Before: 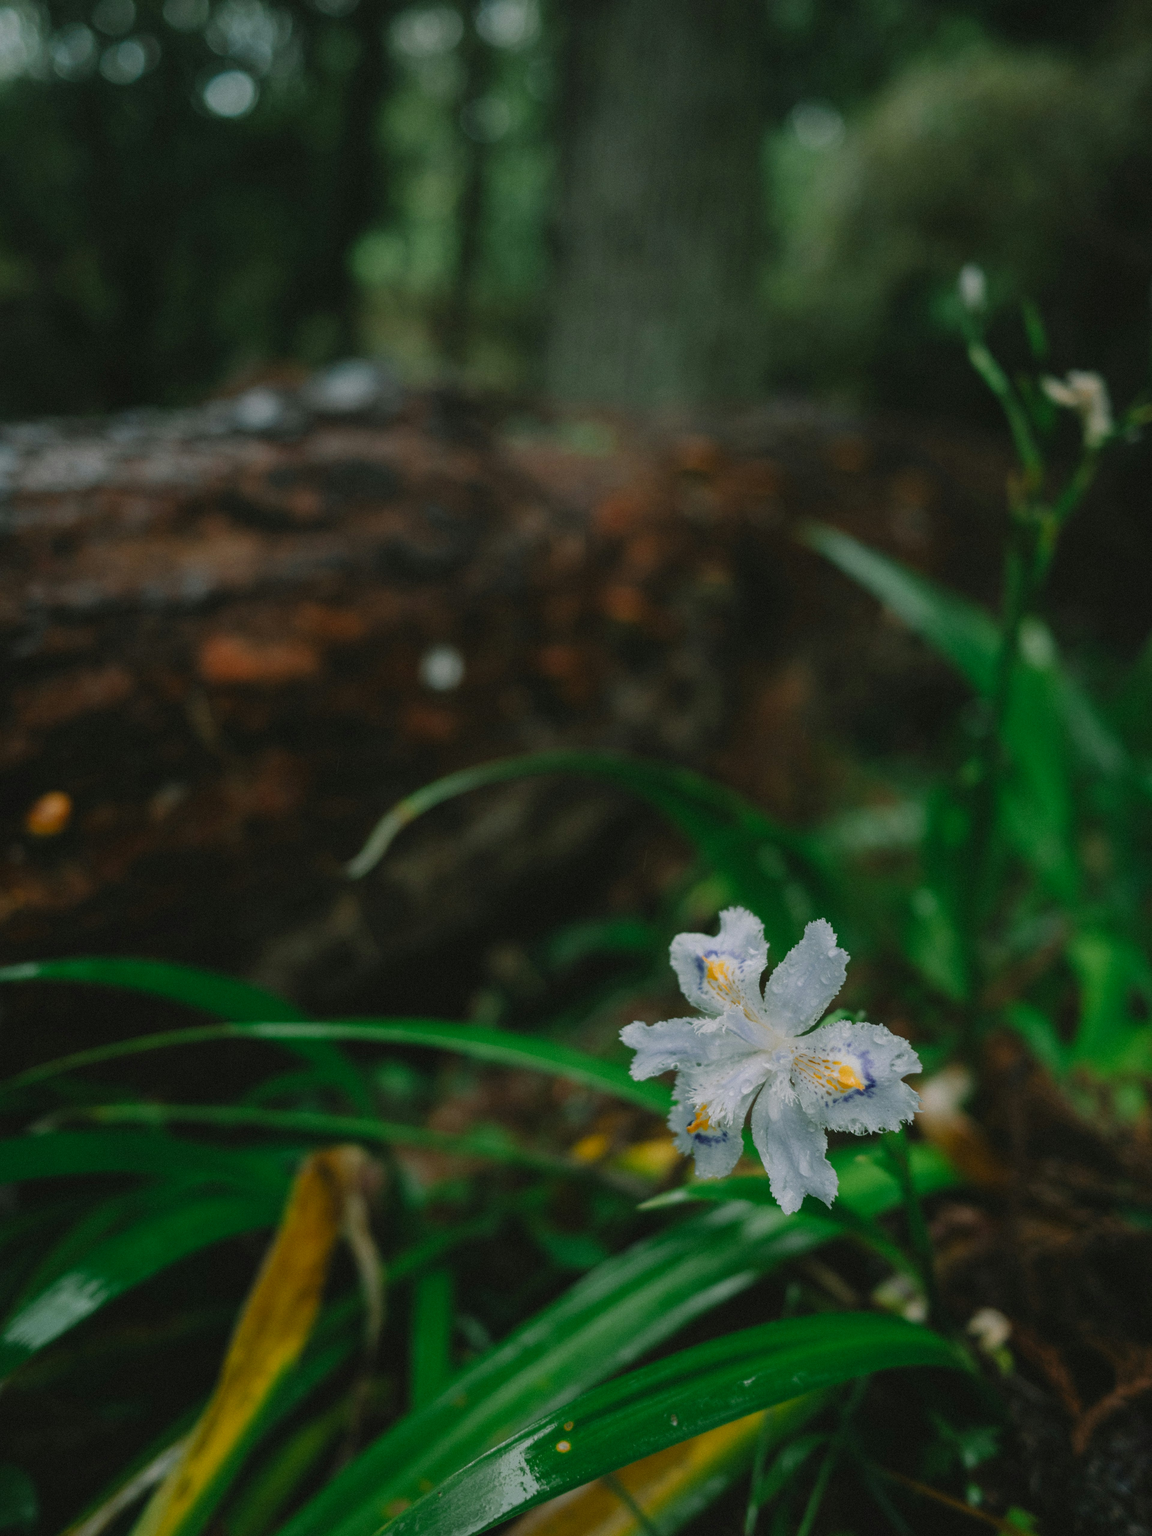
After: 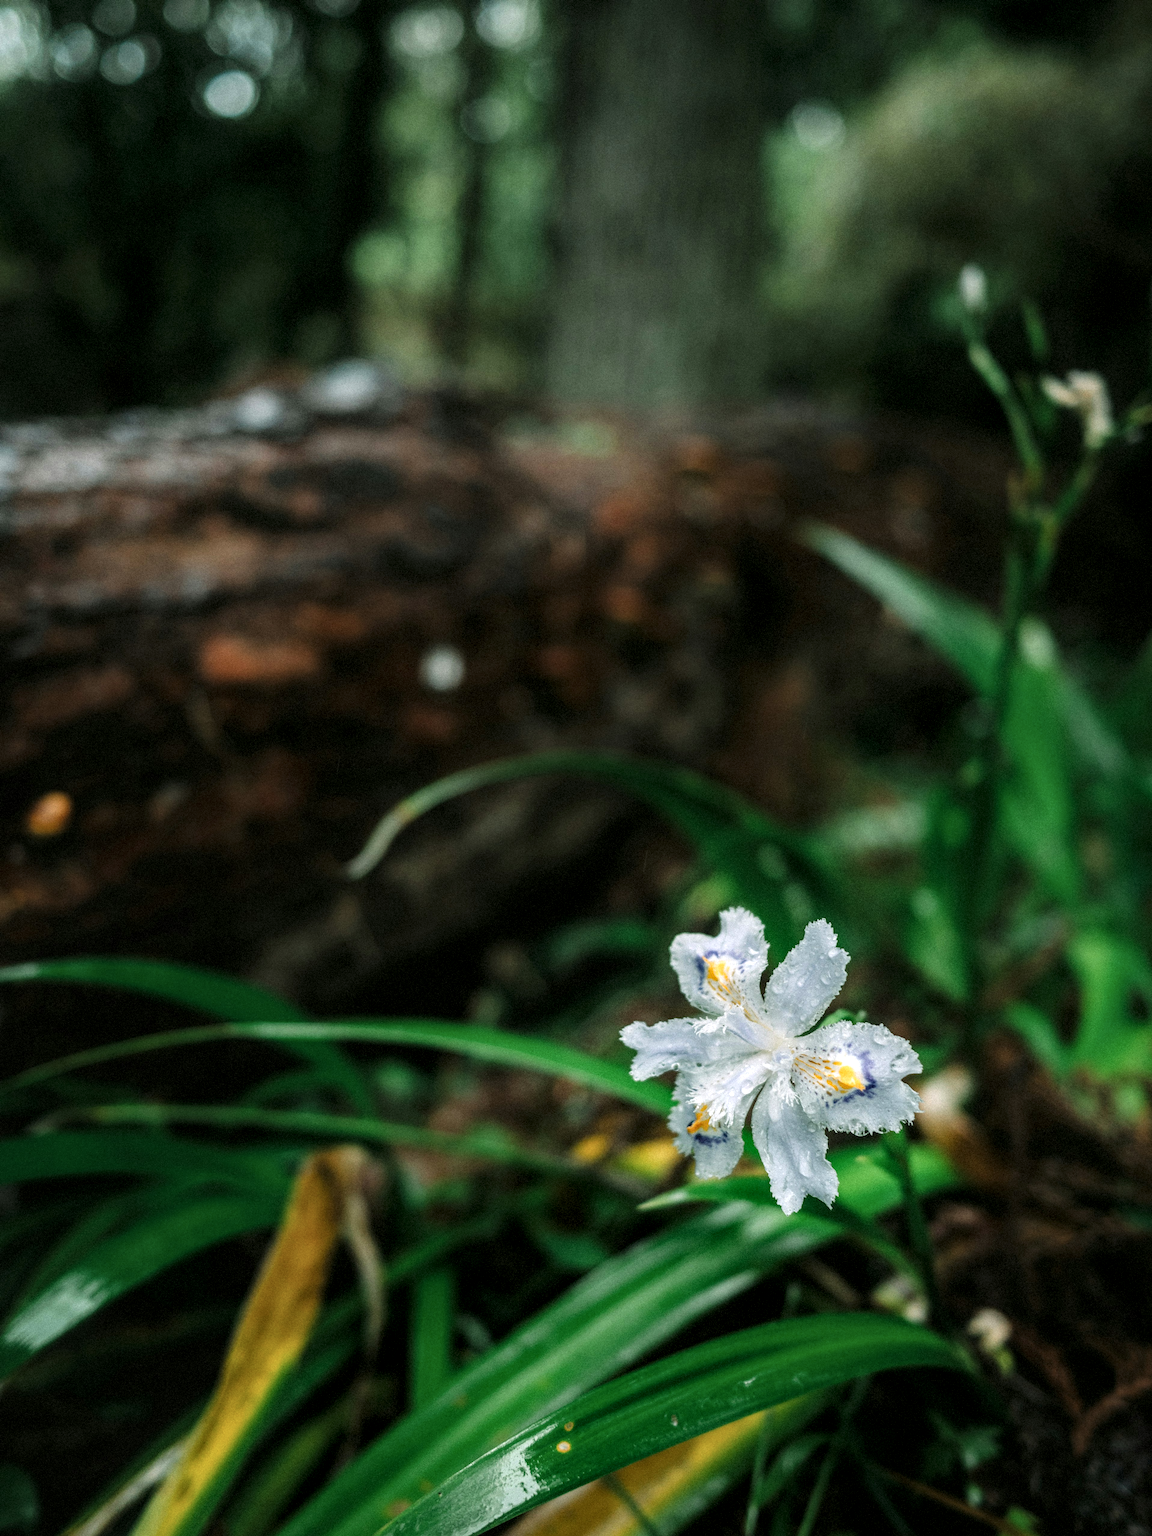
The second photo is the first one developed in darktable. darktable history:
tone equalizer: -8 EV -0.776 EV, -7 EV -0.711 EV, -6 EV -0.596 EV, -5 EV -0.417 EV, -3 EV 0.392 EV, -2 EV 0.6 EV, -1 EV 0.699 EV, +0 EV 0.729 EV
local contrast: detail 150%
